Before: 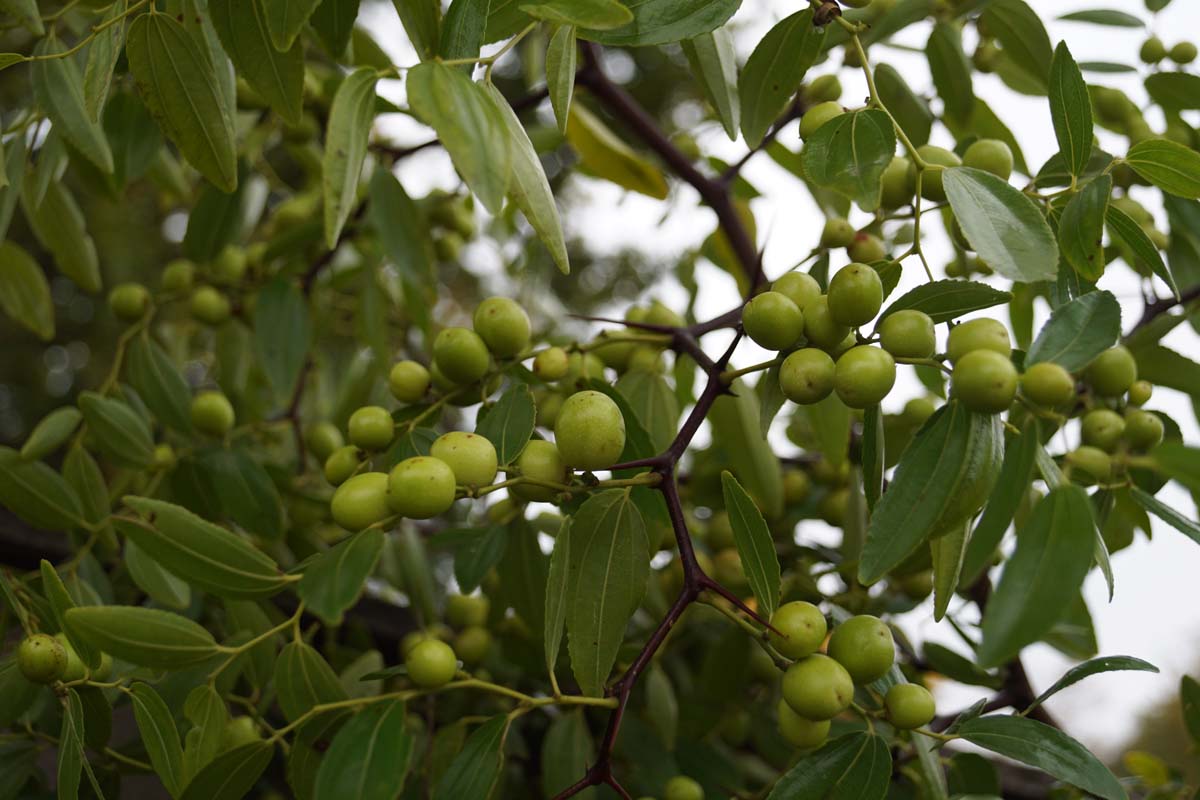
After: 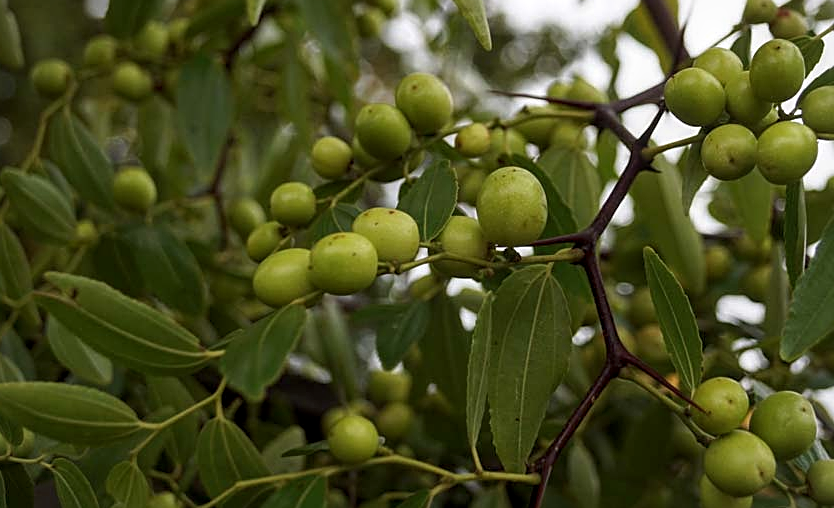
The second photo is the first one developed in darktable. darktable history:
sharpen: on, module defaults
crop: left 6.512%, top 28.042%, right 23.952%, bottom 8.404%
local contrast: on, module defaults
vignetting: fall-off start 97.15%, brightness -0.18, saturation -0.292, width/height ratio 1.18
